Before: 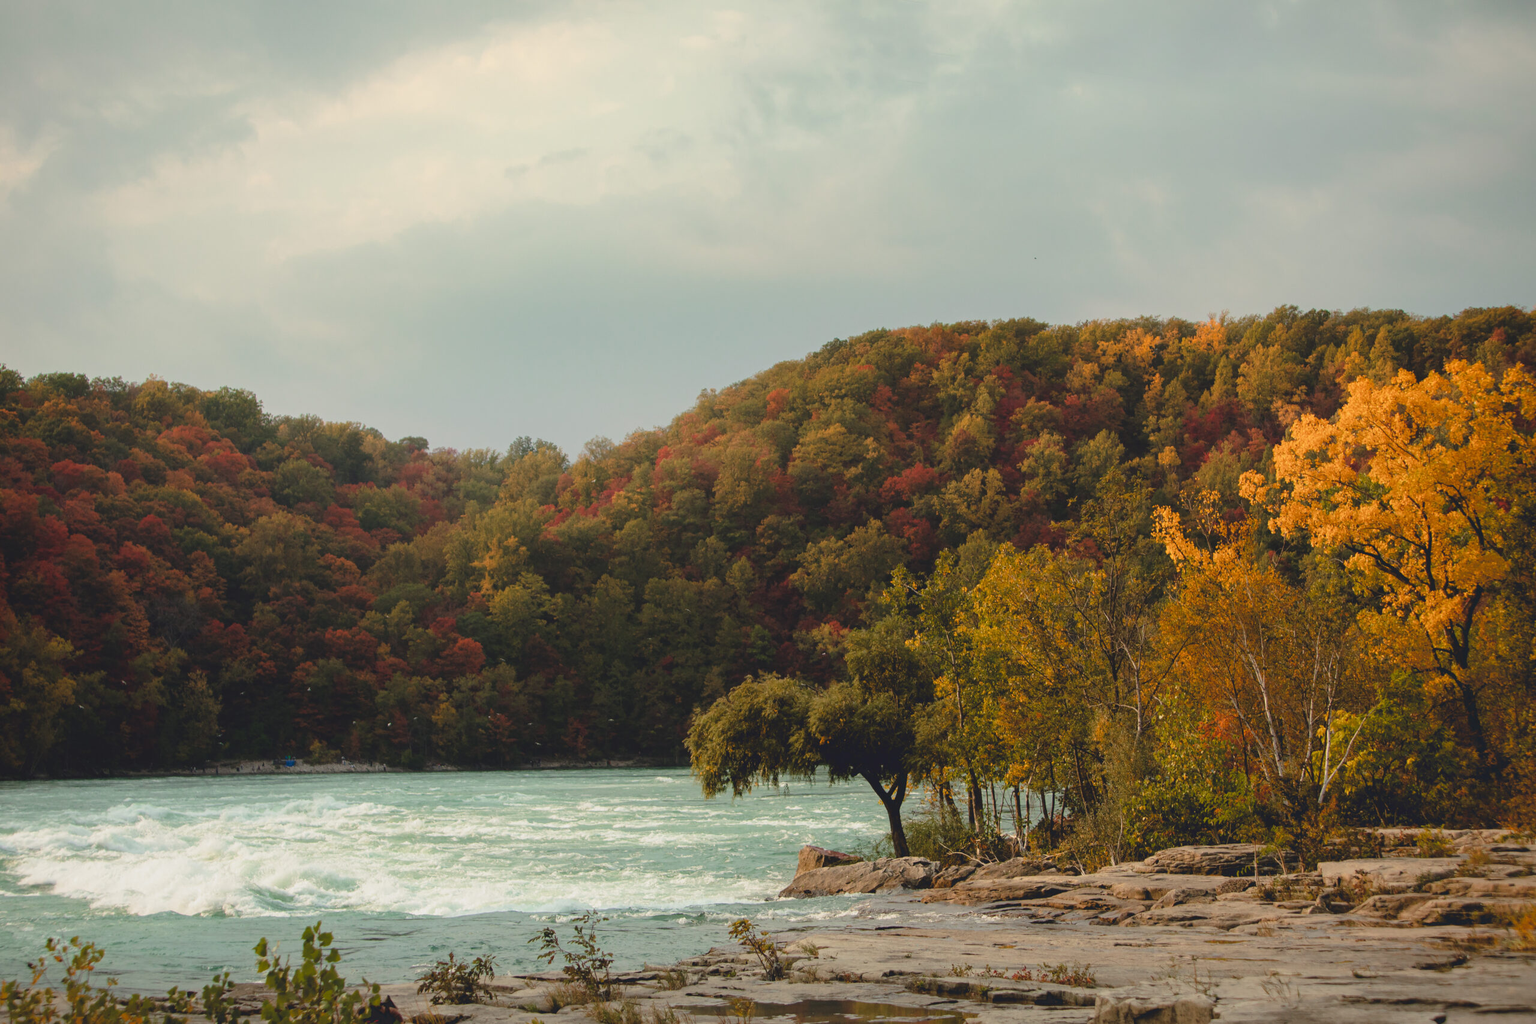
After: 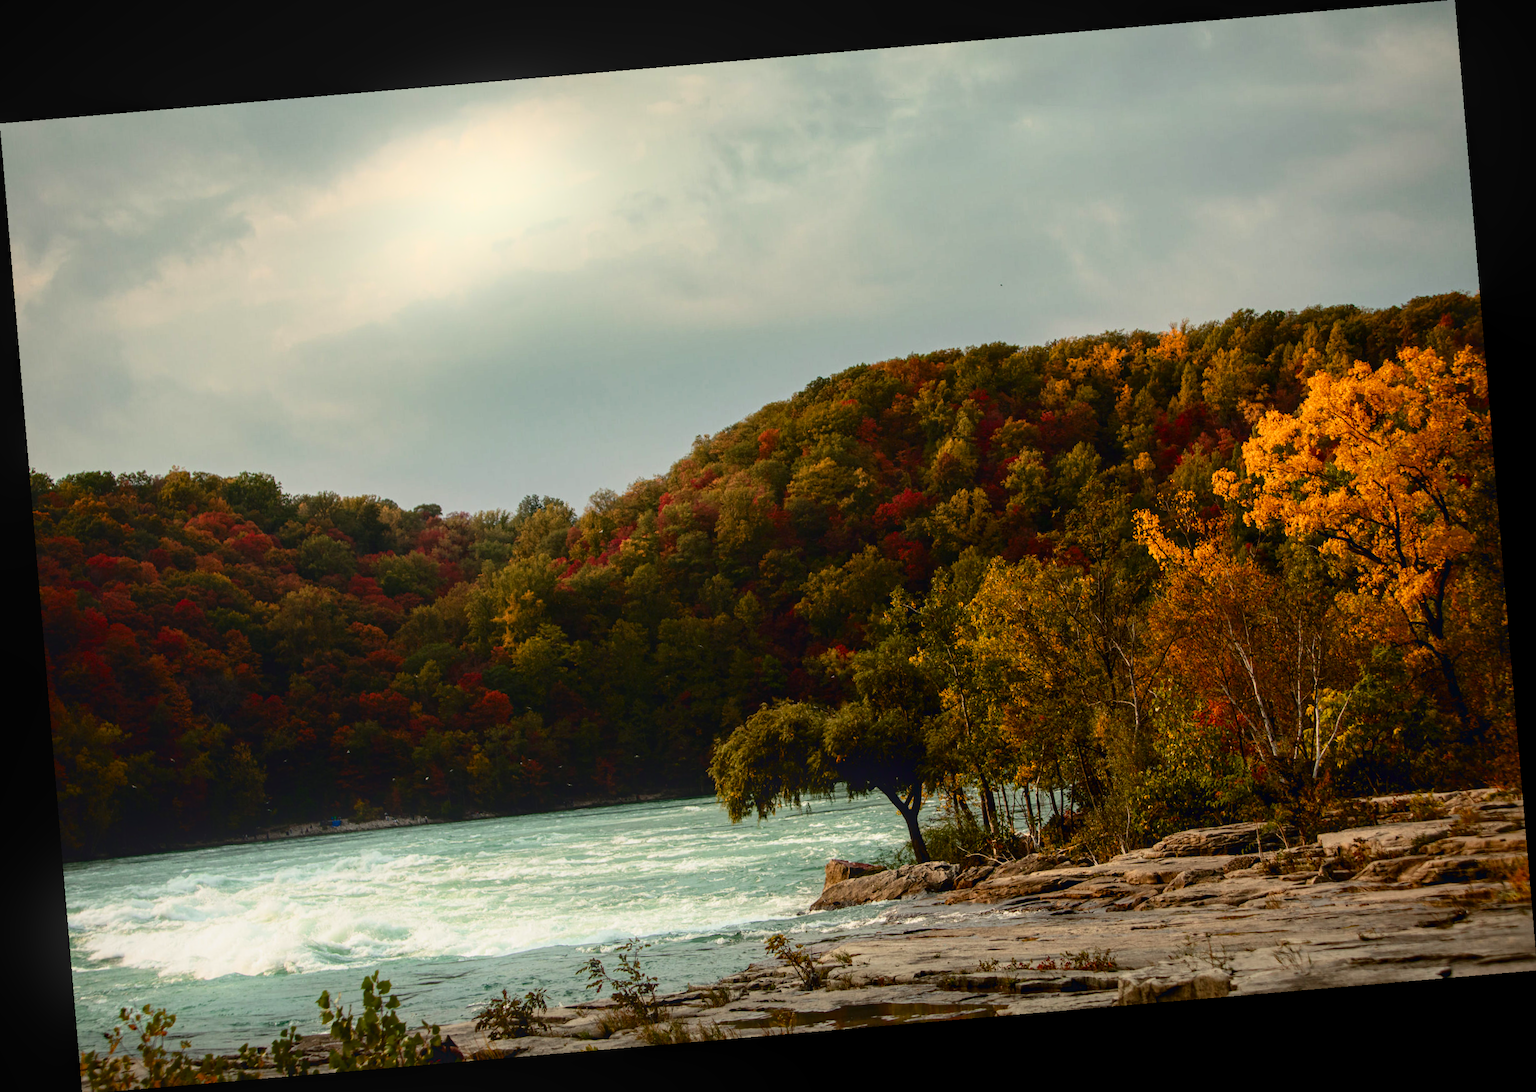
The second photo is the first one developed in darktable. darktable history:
rotate and perspective: rotation -4.86°, automatic cropping off
contrast brightness saturation: contrast 0.22, brightness -0.19, saturation 0.24
local contrast: on, module defaults
bloom: size 16%, threshold 98%, strength 20%
